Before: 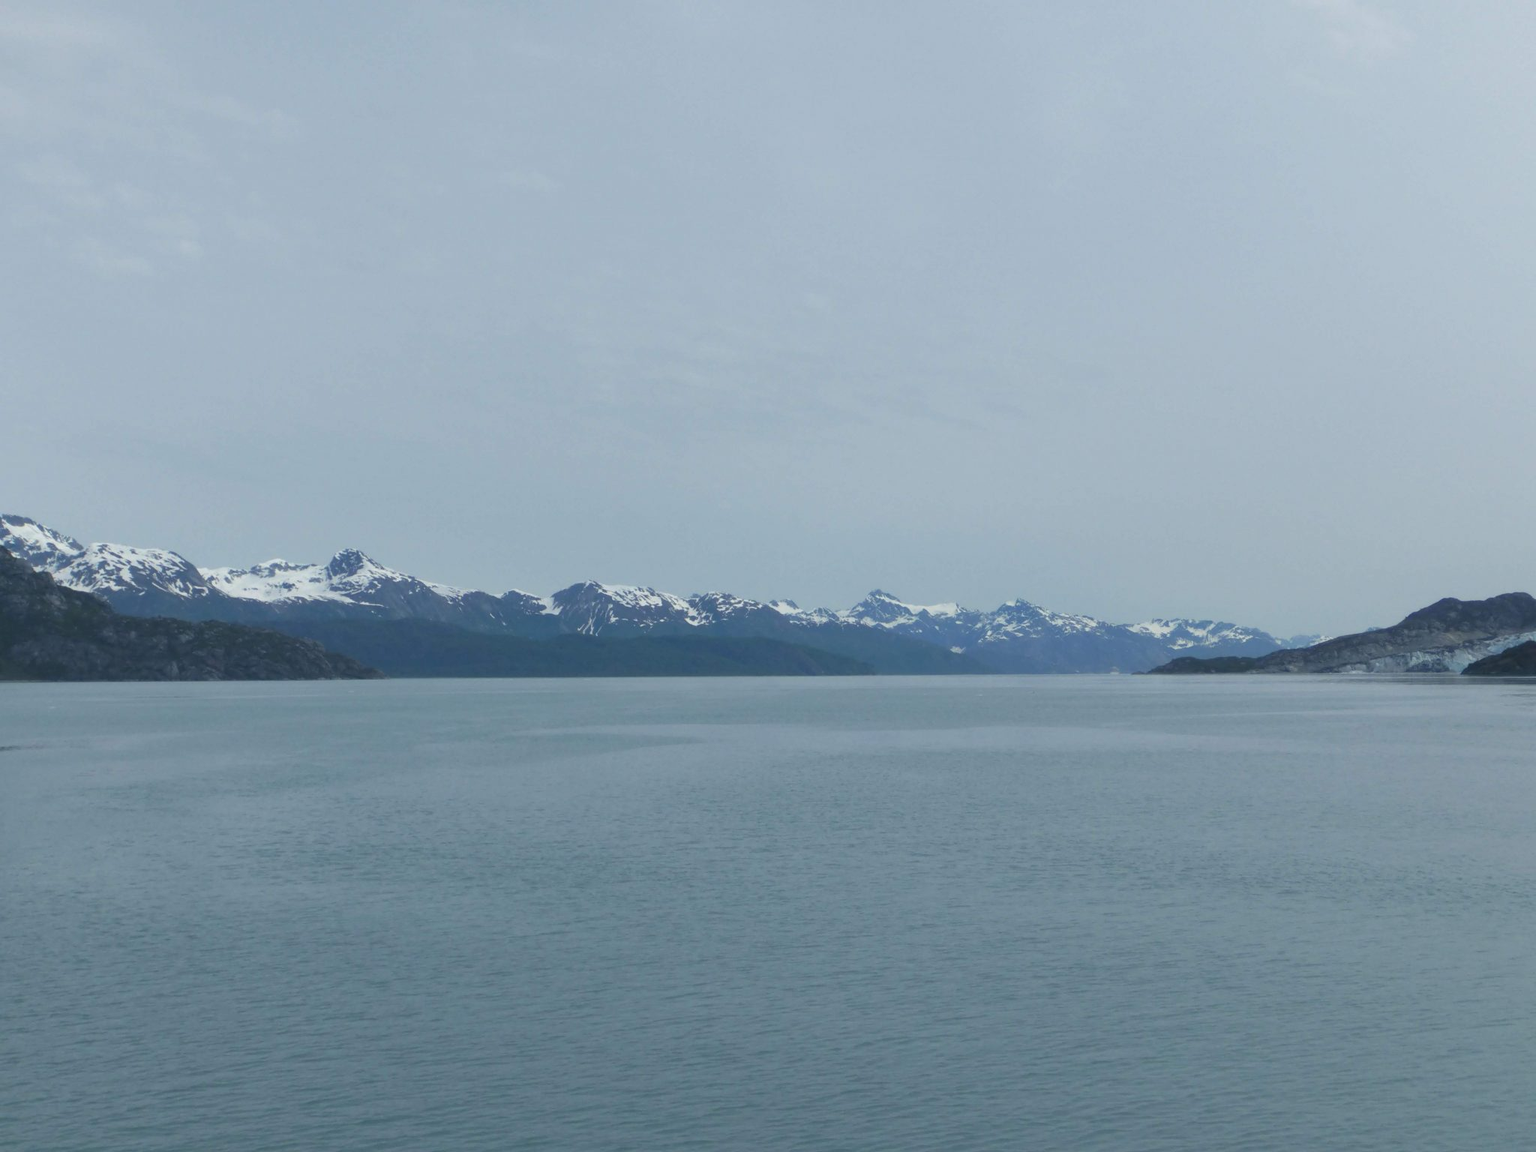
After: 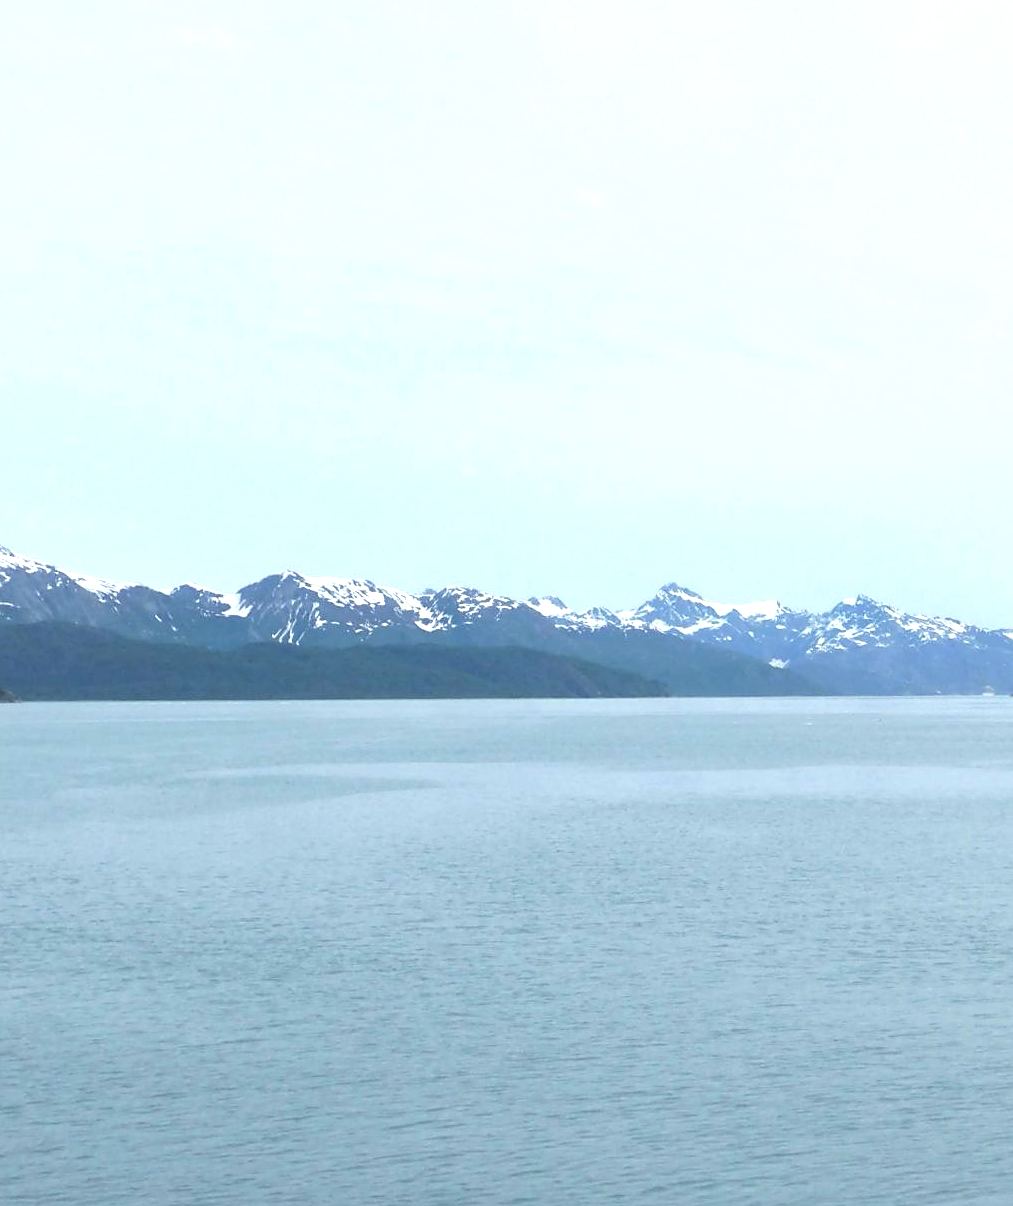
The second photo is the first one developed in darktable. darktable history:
tone equalizer: -8 EV -0.75 EV, -7 EV -0.7 EV, -6 EV -0.6 EV, -5 EV -0.4 EV, -3 EV 0.4 EV, -2 EV 0.6 EV, -1 EV 0.7 EV, +0 EV 0.75 EV, edges refinement/feathering 500, mask exposure compensation -1.57 EV, preserve details no
exposure: exposure 0.6 EV, compensate highlight preservation false
sharpen: radius 1.864, amount 0.398, threshold 1.271
crop and rotate: angle 0.02°, left 24.353%, top 13.219%, right 26.156%, bottom 8.224%
